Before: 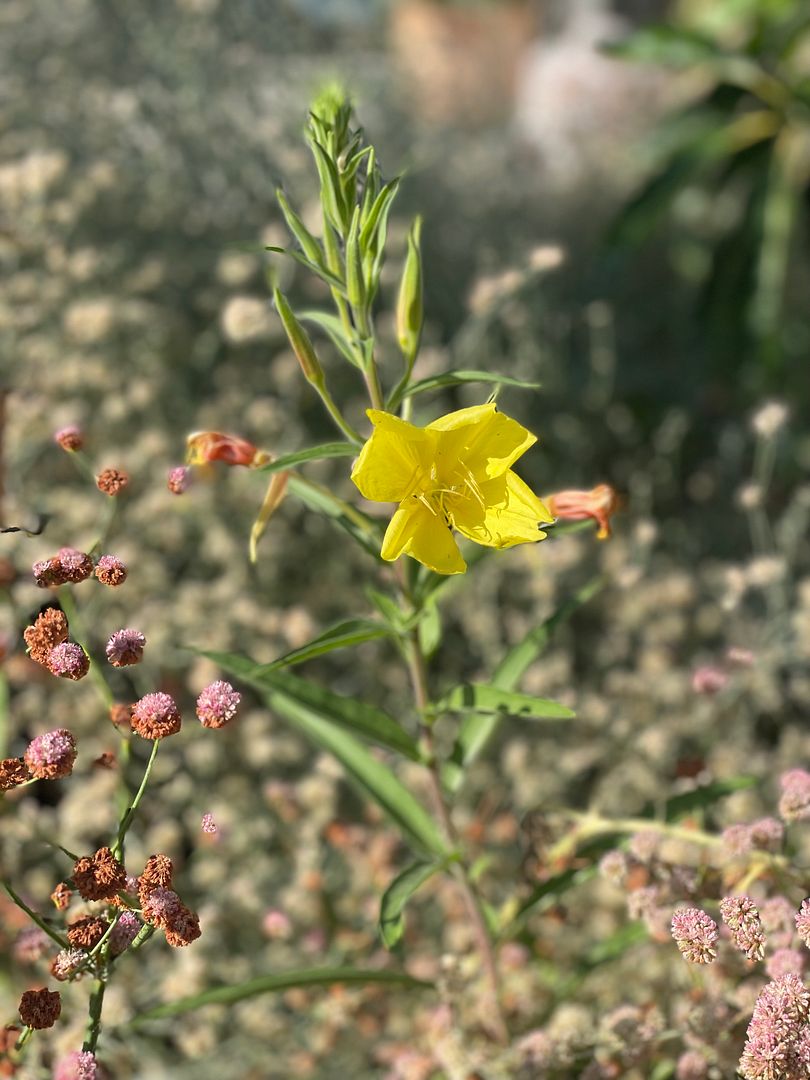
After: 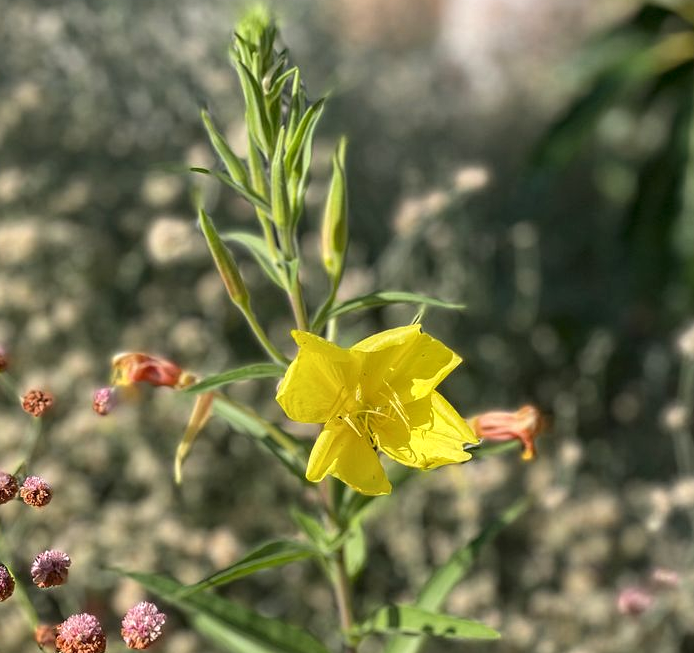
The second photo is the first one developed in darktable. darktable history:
crop and rotate: left 9.356%, top 7.349%, right 4.869%, bottom 32.119%
local contrast: on, module defaults
